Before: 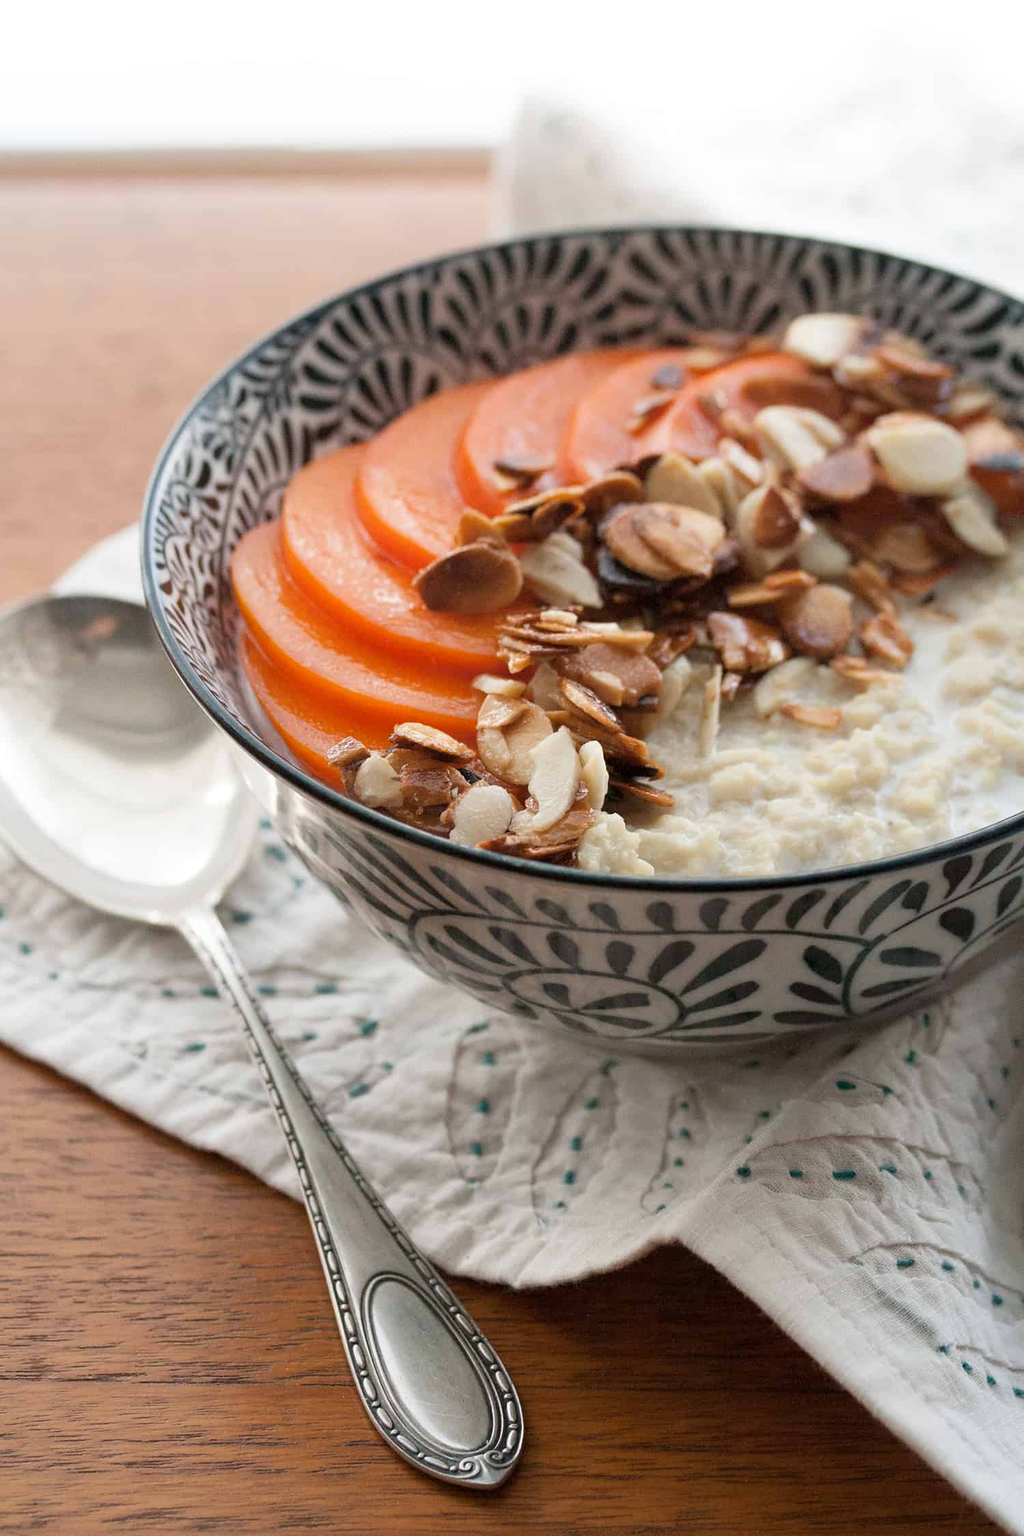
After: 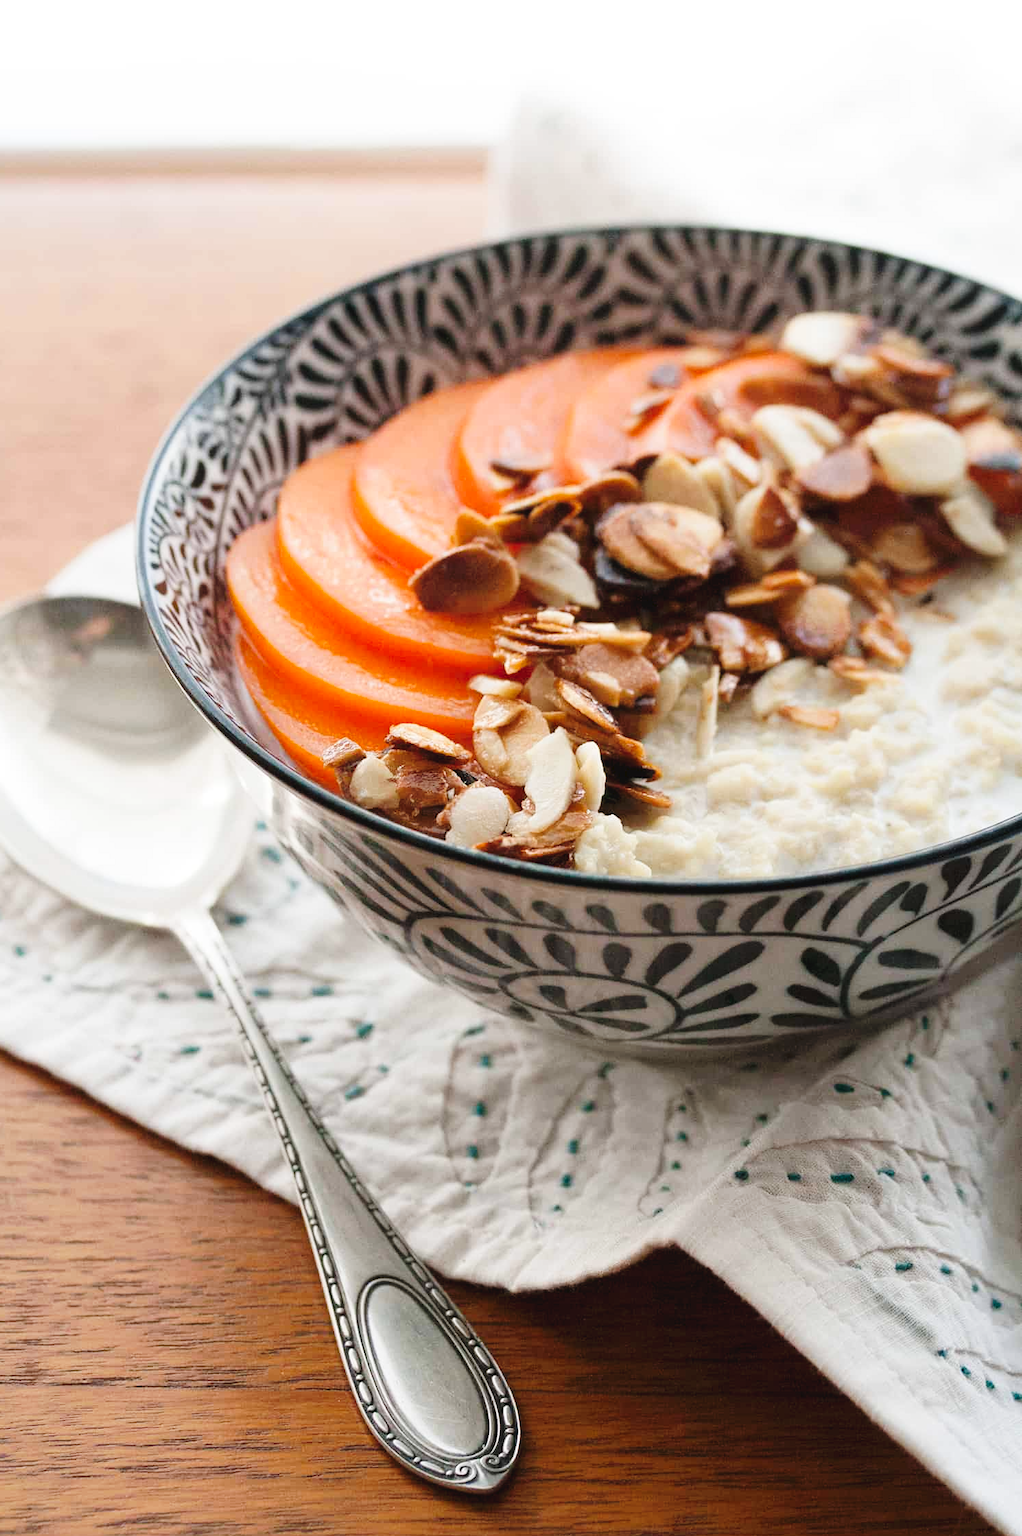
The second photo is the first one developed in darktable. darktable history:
crop and rotate: left 0.614%, top 0.179%, bottom 0.309%
tone curve: curves: ch0 [(0, 0) (0.003, 0.04) (0.011, 0.04) (0.025, 0.043) (0.044, 0.049) (0.069, 0.066) (0.1, 0.095) (0.136, 0.121) (0.177, 0.154) (0.224, 0.211) (0.277, 0.281) (0.335, 0.358) (0.399, 0.452) (0.468, 0.54) (0.543, 0.628) (0.623, 0.721) (0.709, 0.801) (0.801, 0.883) (0.898, 0.948) (1, 1)], preserve colors none
